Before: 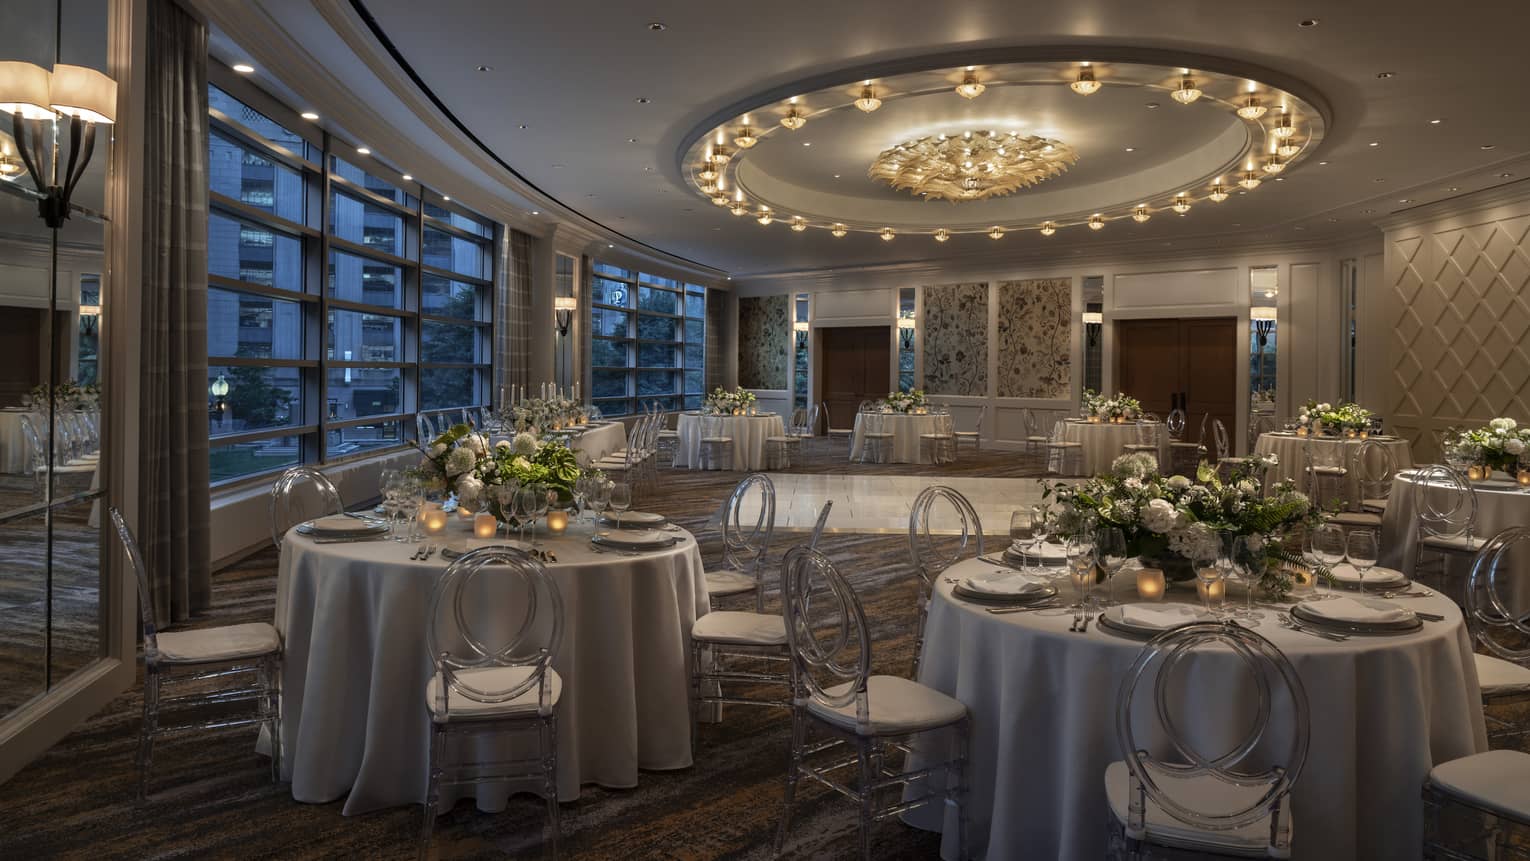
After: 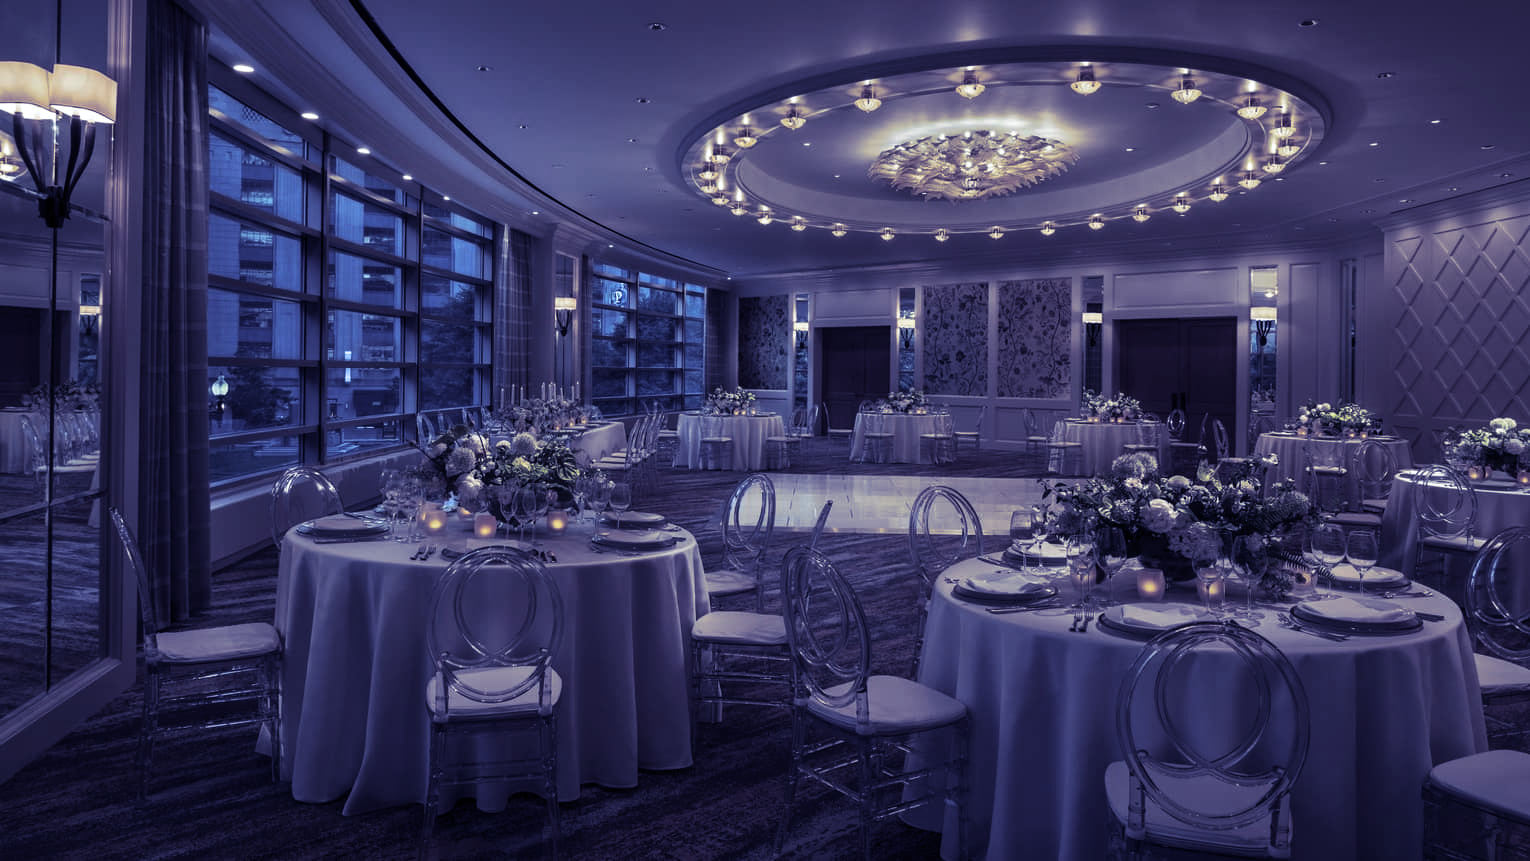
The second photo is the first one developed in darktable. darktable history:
split-toning: shadows › hue 242.67°, shadows › saturation 0.733, highlights › hue 45.33°, highlights › saturation 0.667, balance -53.304, compress 21.15%
white balance: red 0.931, blue 1.11
